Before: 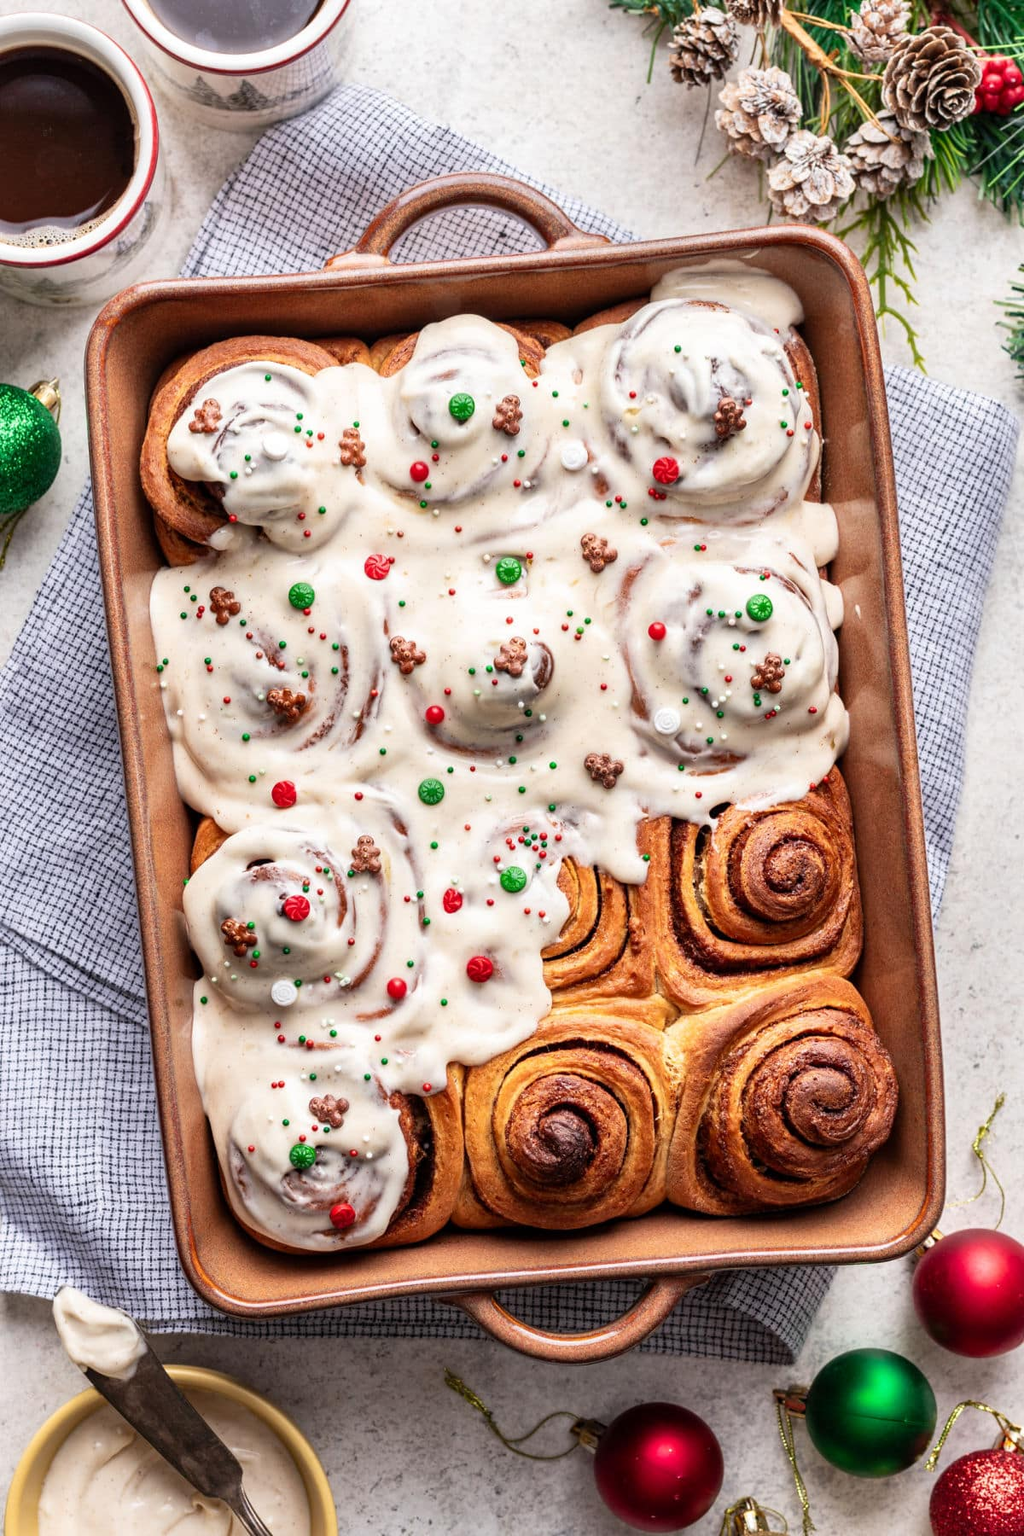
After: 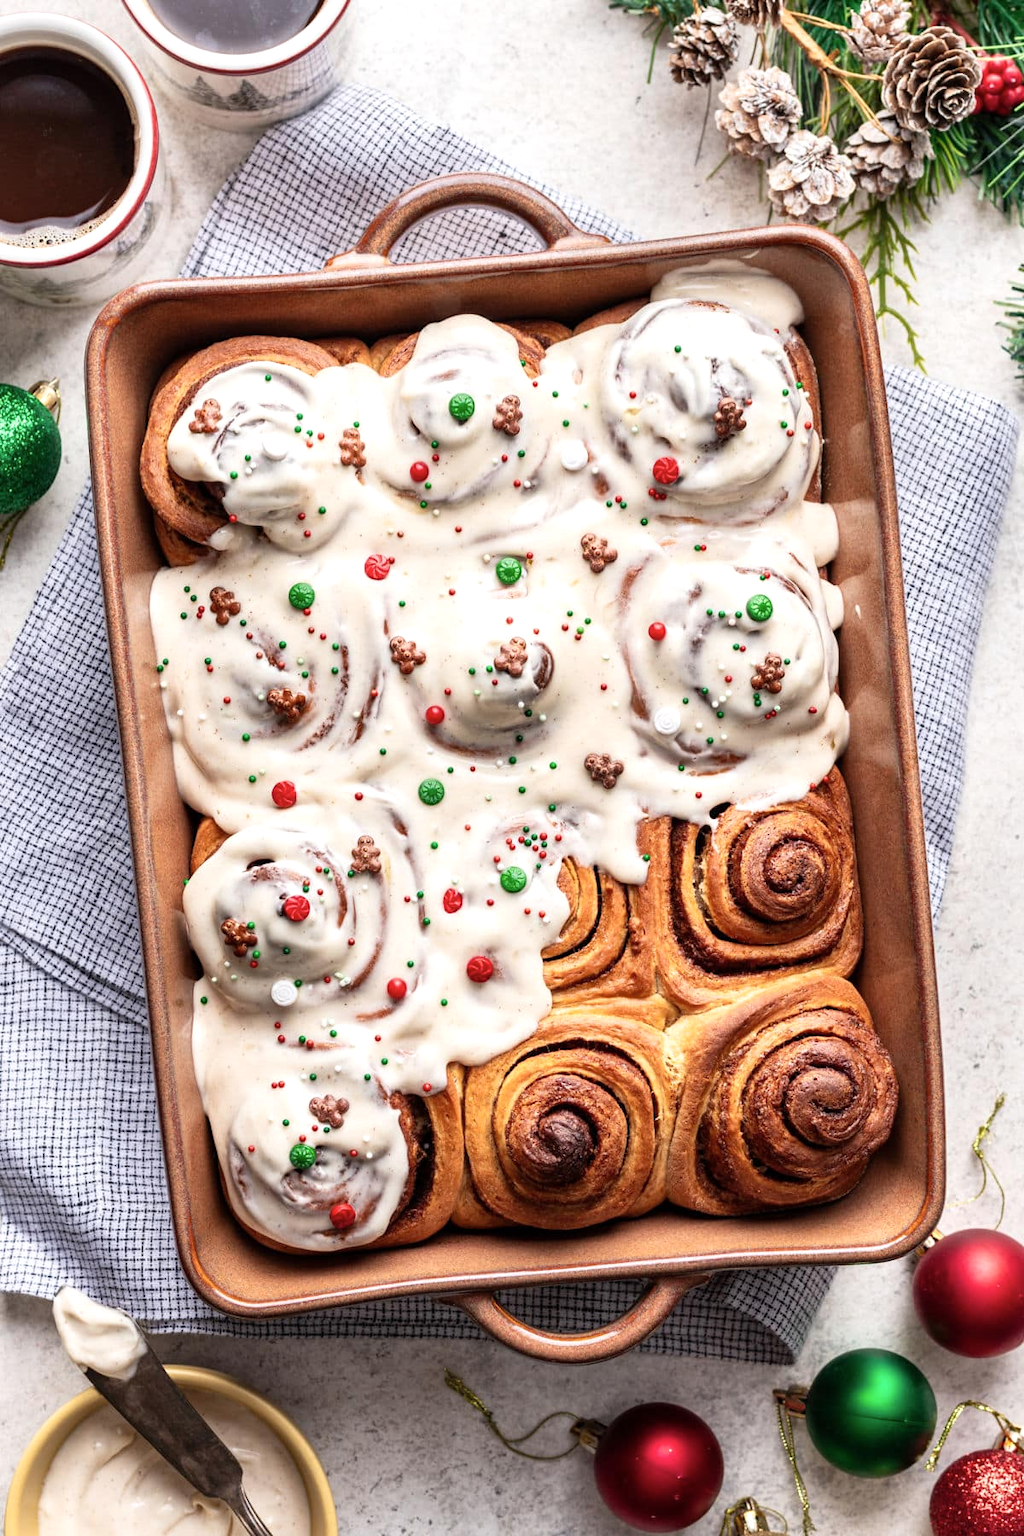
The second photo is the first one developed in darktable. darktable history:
shadows and highlights: shadows -12.35, white point adjustment 4.14, highlights 28.93, highlights color adjustment 0.796%
contrast brightness saturation: saturation -0.057
